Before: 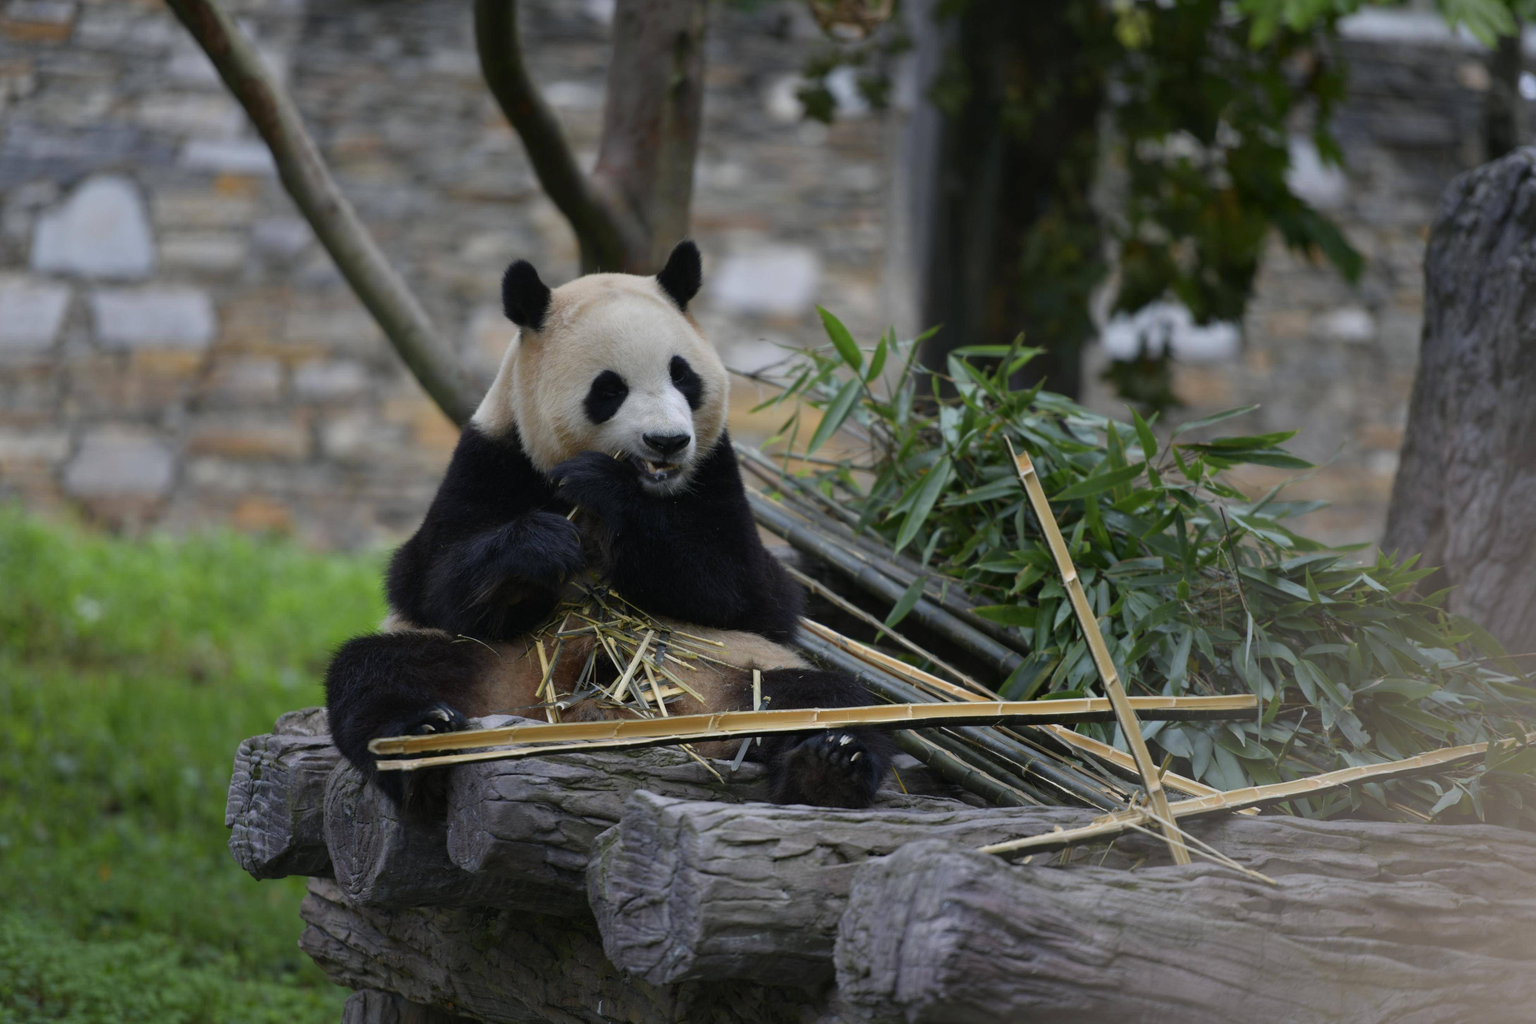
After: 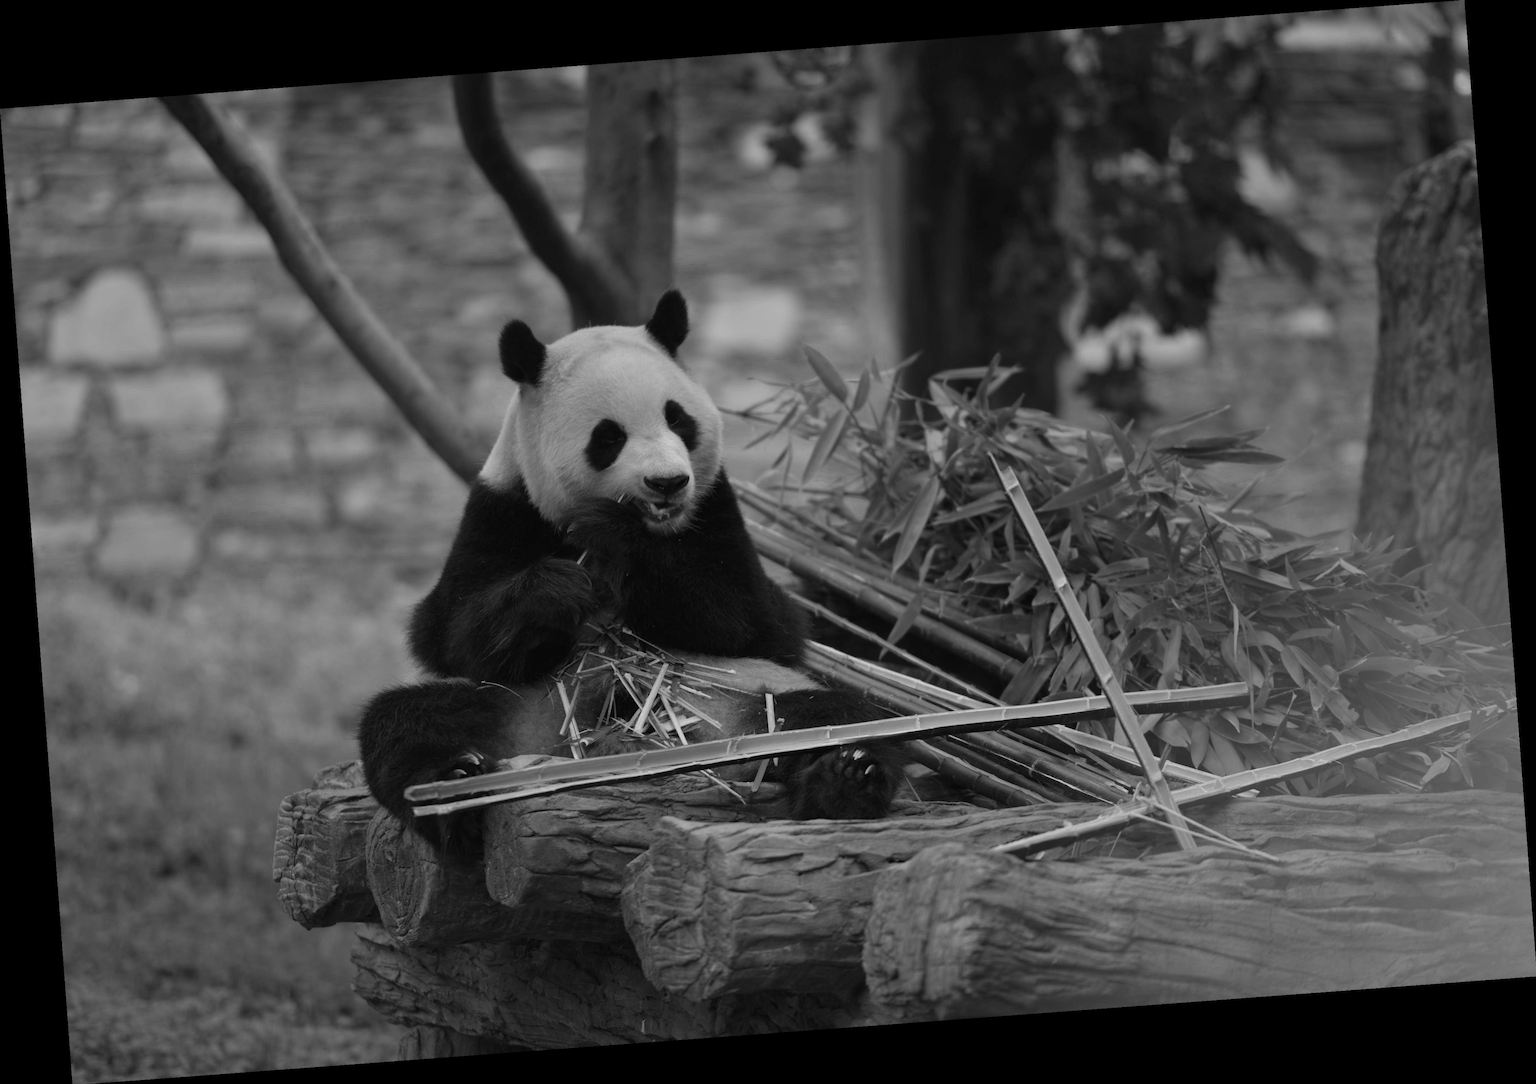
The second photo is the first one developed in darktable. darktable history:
monochrome: a -71.75, b 75.82
color zones: curves: ch0 [(0, 0.497) (0.096, 0.361) (0.221, 0.538) (0.429, 0.5) (0.571, 0.5) (0.714, 0.5) (0.857, 0.5) (1, 0.497)]; ch1 [(0, 0.5) (0.143, 0.5) (0.257, -0.002) (0.429, 0.04) (0.571, -0.001) (0.714, -0.015) (0.857, 0.024) (1, 0.5)]
rotate and perspective: rotation -4.25°, automatic cropping off
